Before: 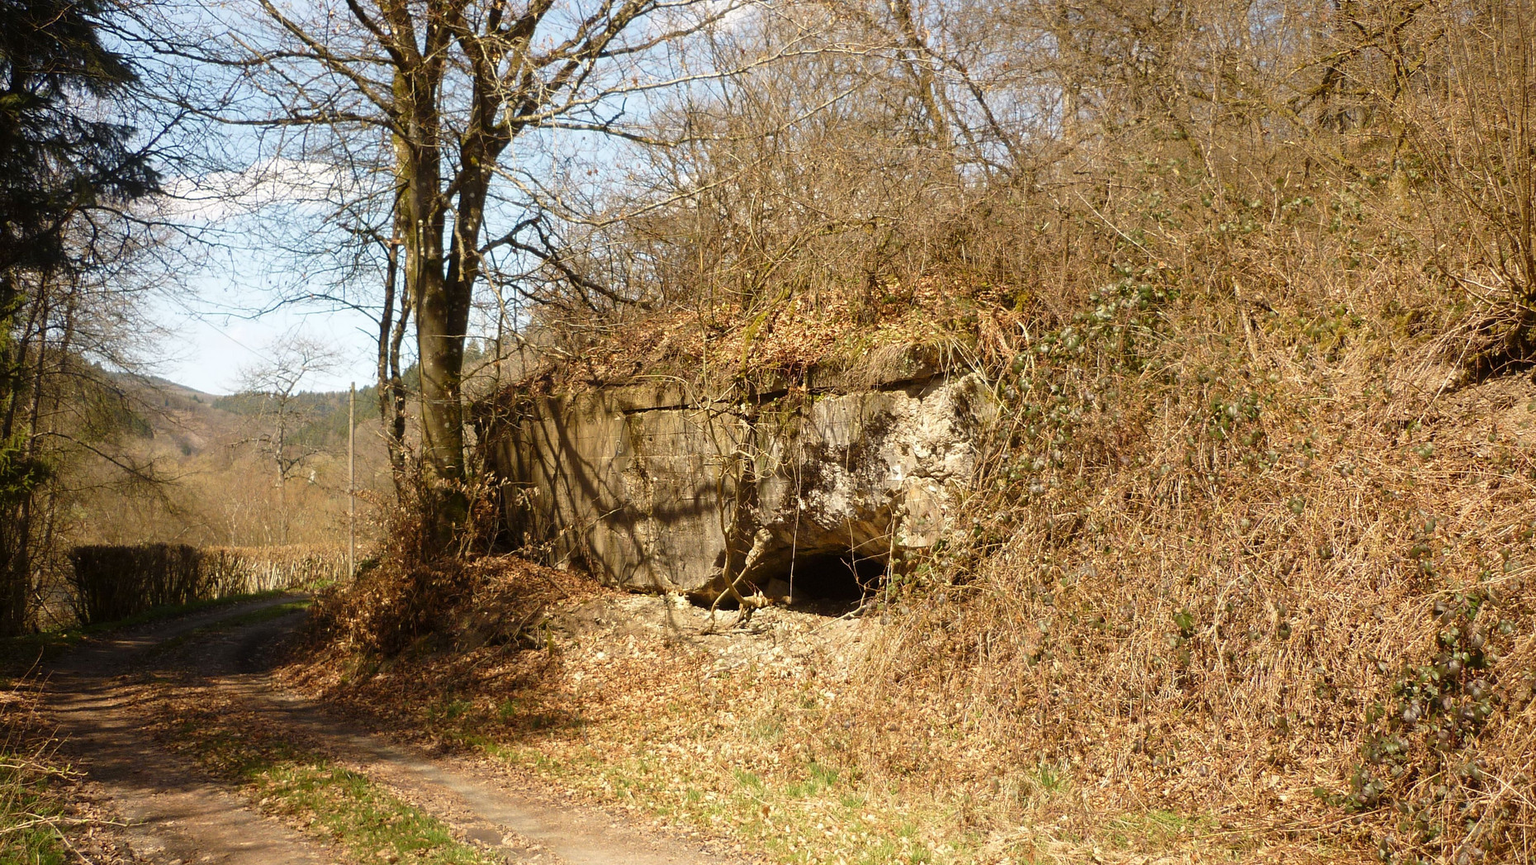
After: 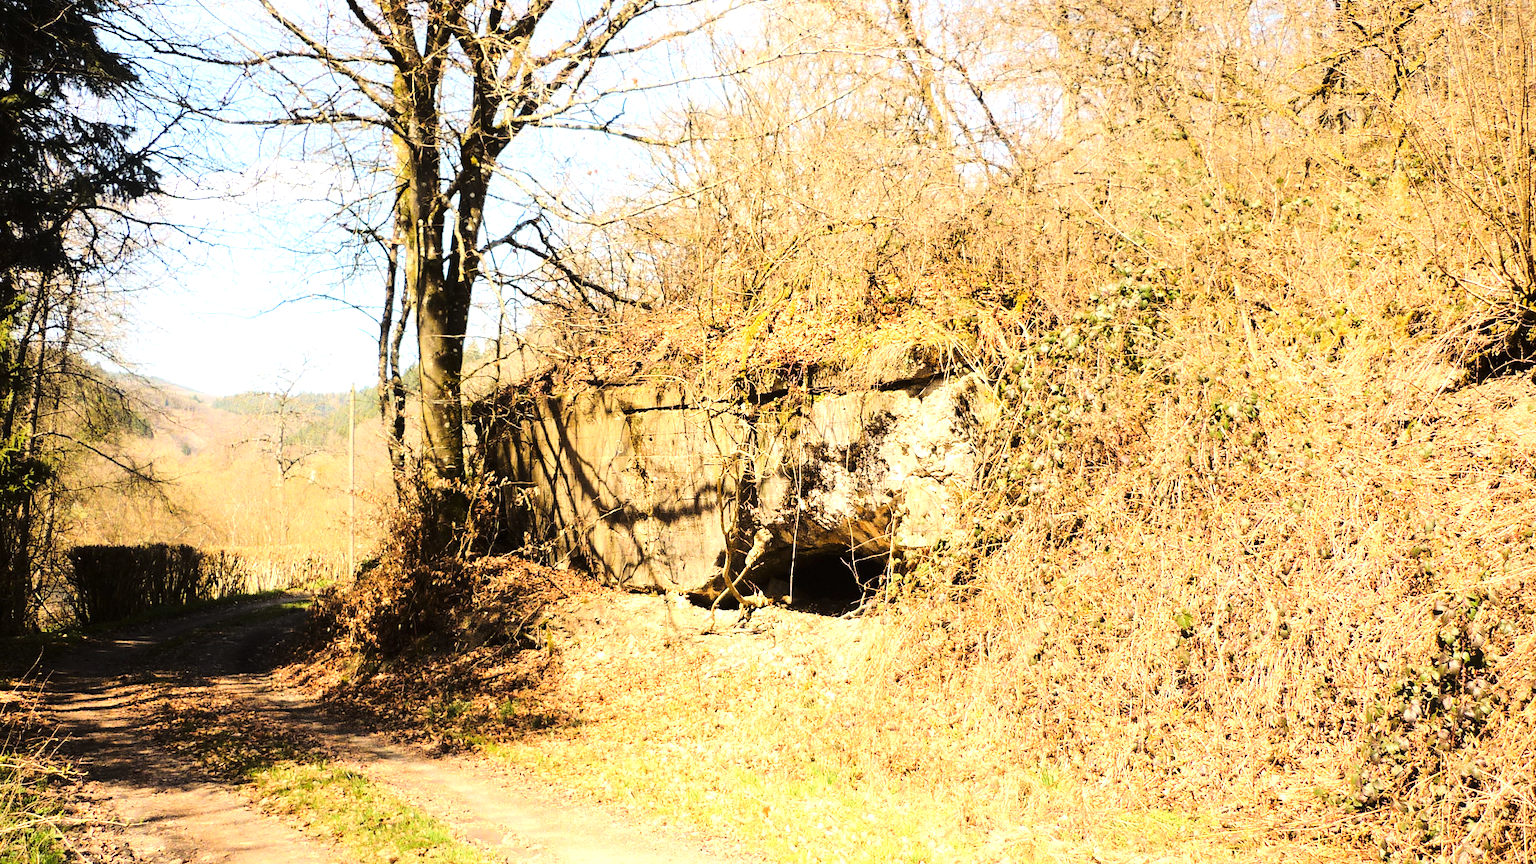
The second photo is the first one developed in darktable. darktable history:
exposure: black level correction 0, exposure 1.125 EV, compensate exposure bias true, compensate highlight preservation false
tone curve: curves: ch0 [(0, 0) (0.179, 0.073) (0.265, 0.147) (0.463, 0.553) (0.51, 0.635) (0.716, 0.863) (1, 0.997)], color space Lab, linked channels, preserve colors none
